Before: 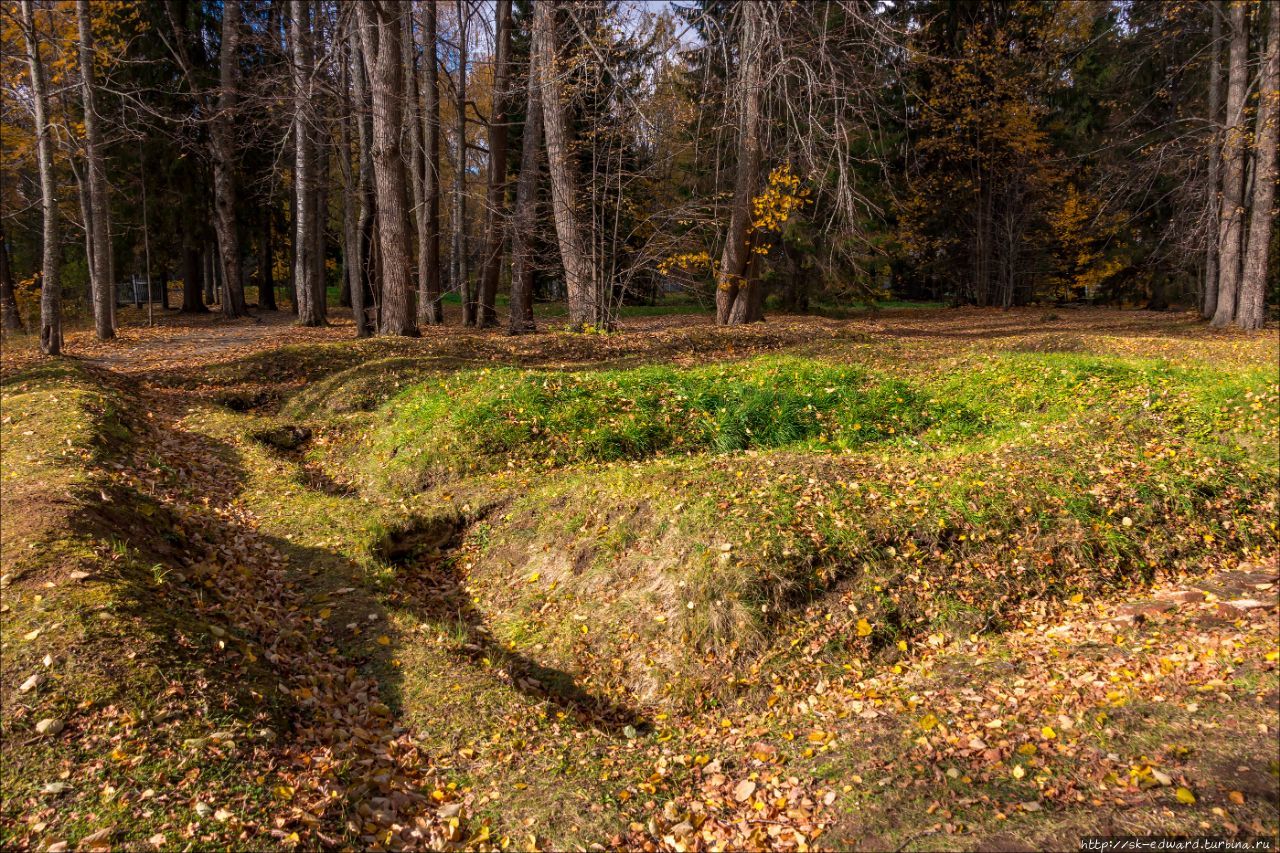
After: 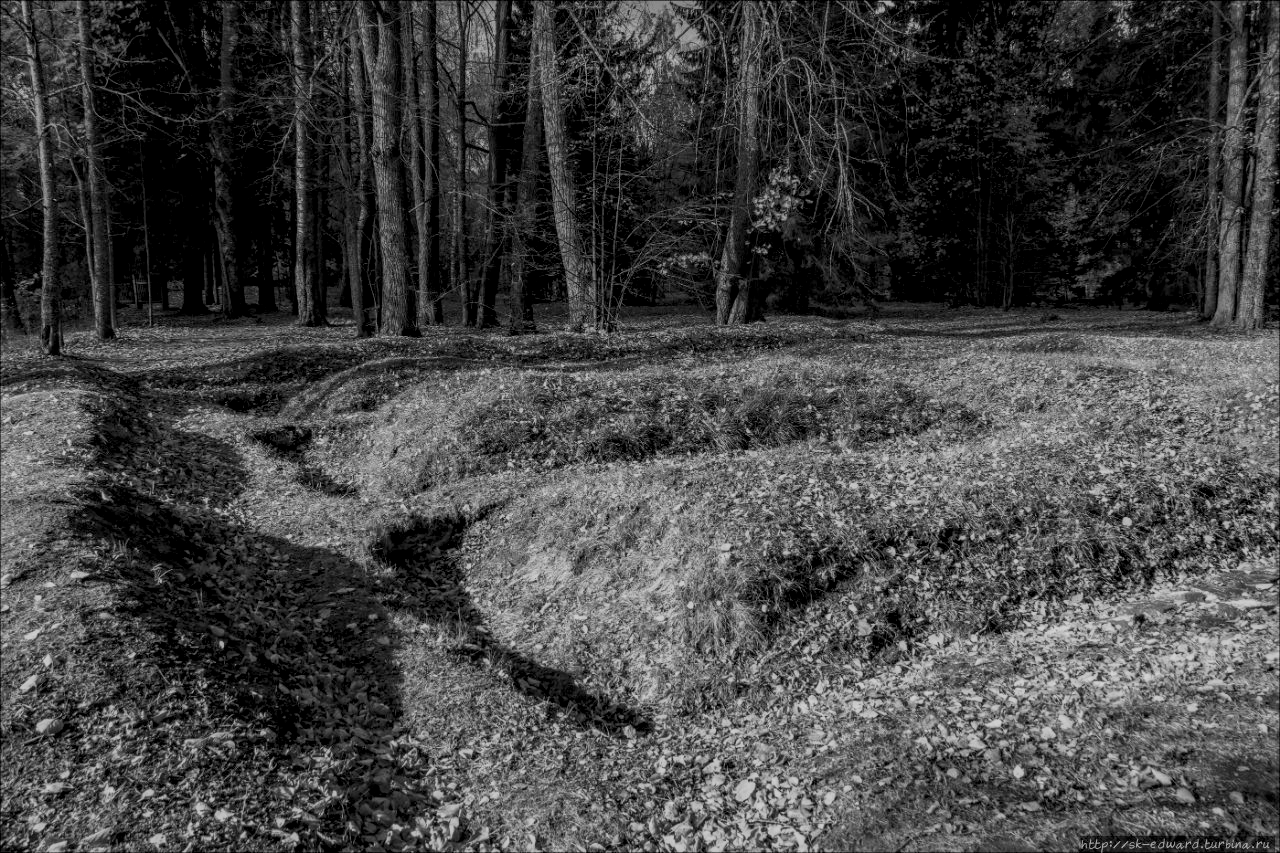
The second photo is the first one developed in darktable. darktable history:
exposure: black level correction 0.009, exposure -0.637 EV, compensate highlight preservation false
contrast brightness saturation: contrast 0.2, brightness 0.16, saturation 0.22
tone equalizer: on, module defaults
monochrome: a 79.32, b 81.83, size 1.1
local contrast: on, module defaults
